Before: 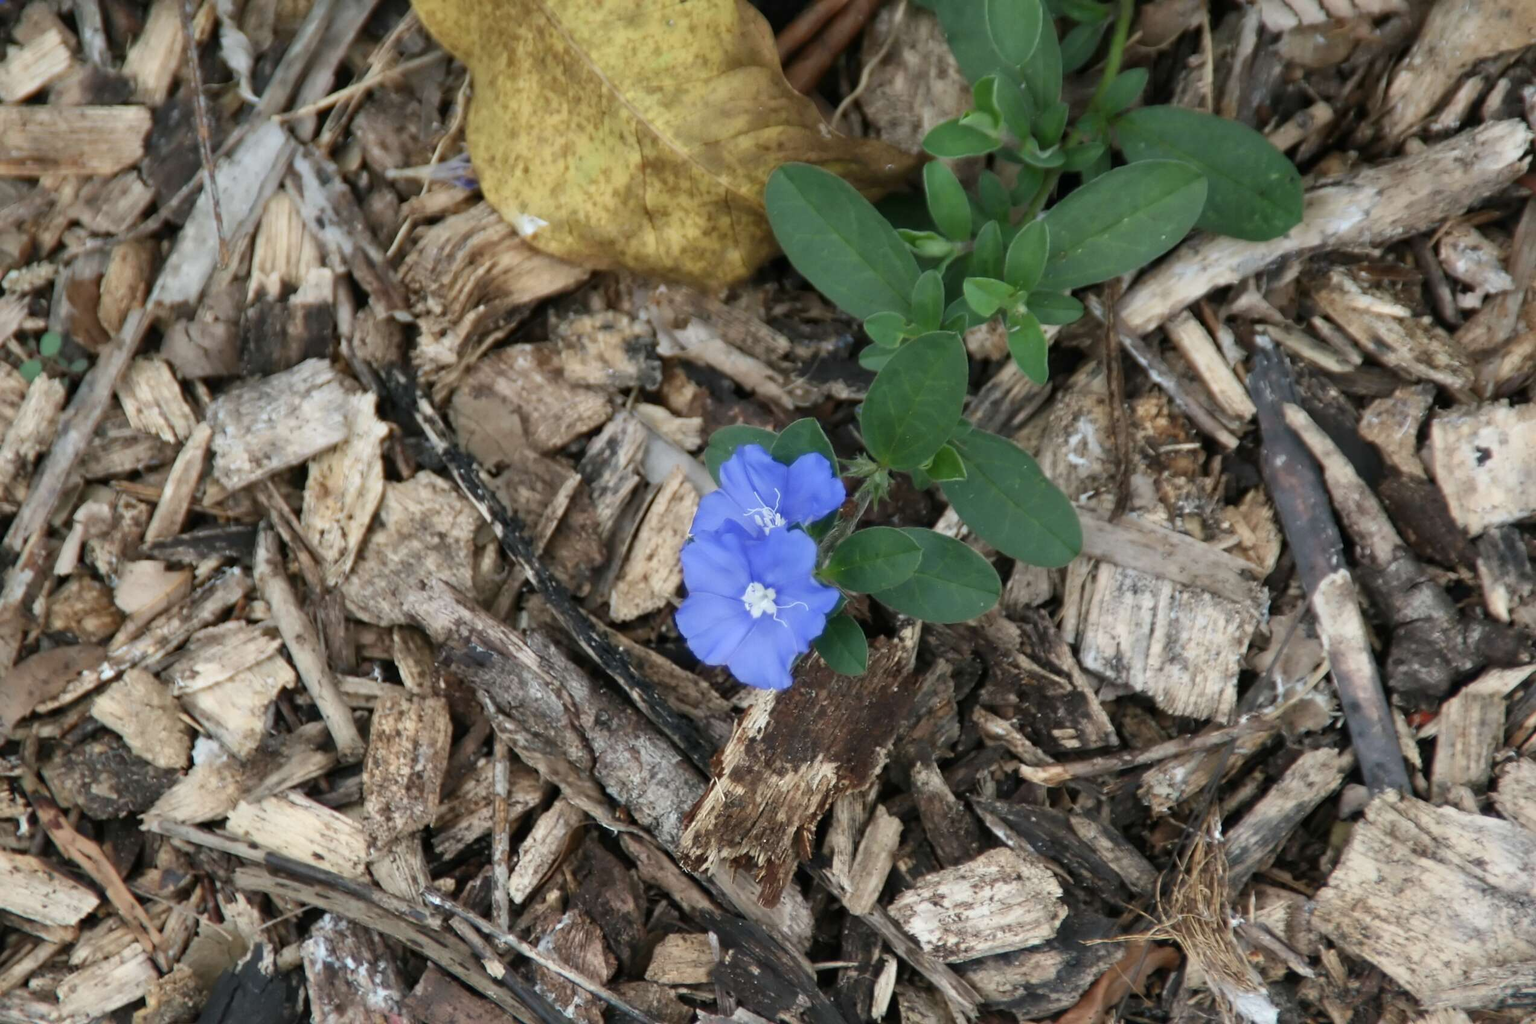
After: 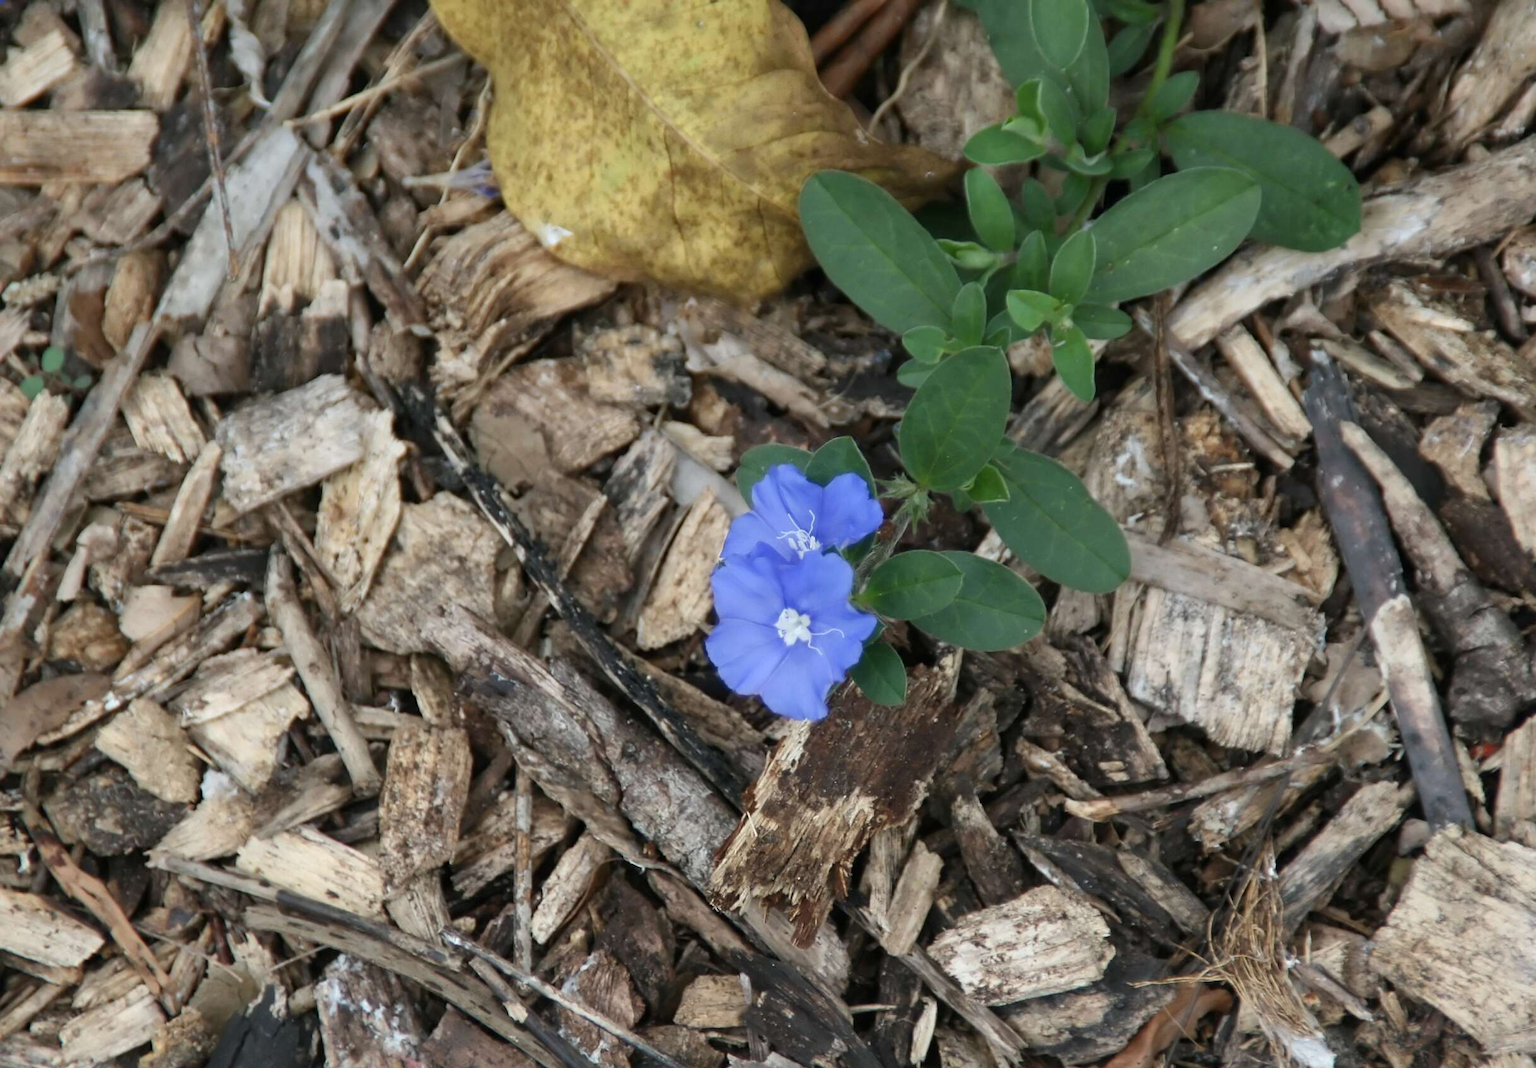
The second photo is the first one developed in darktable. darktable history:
crop: right 4.231%, bottom 0.033%
